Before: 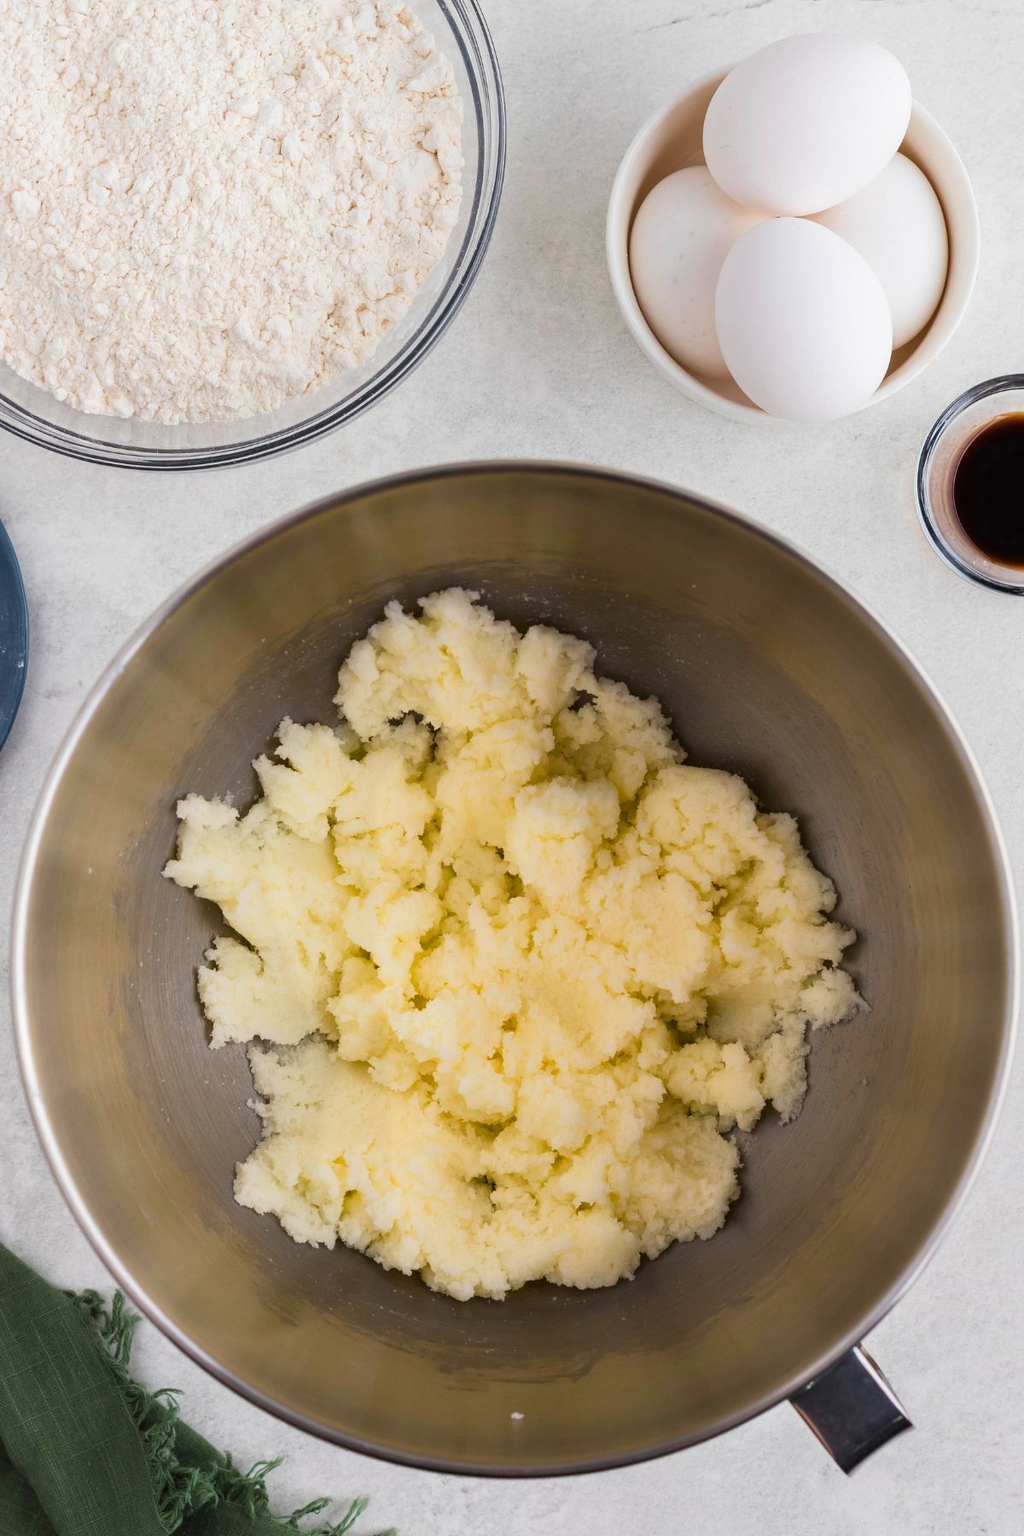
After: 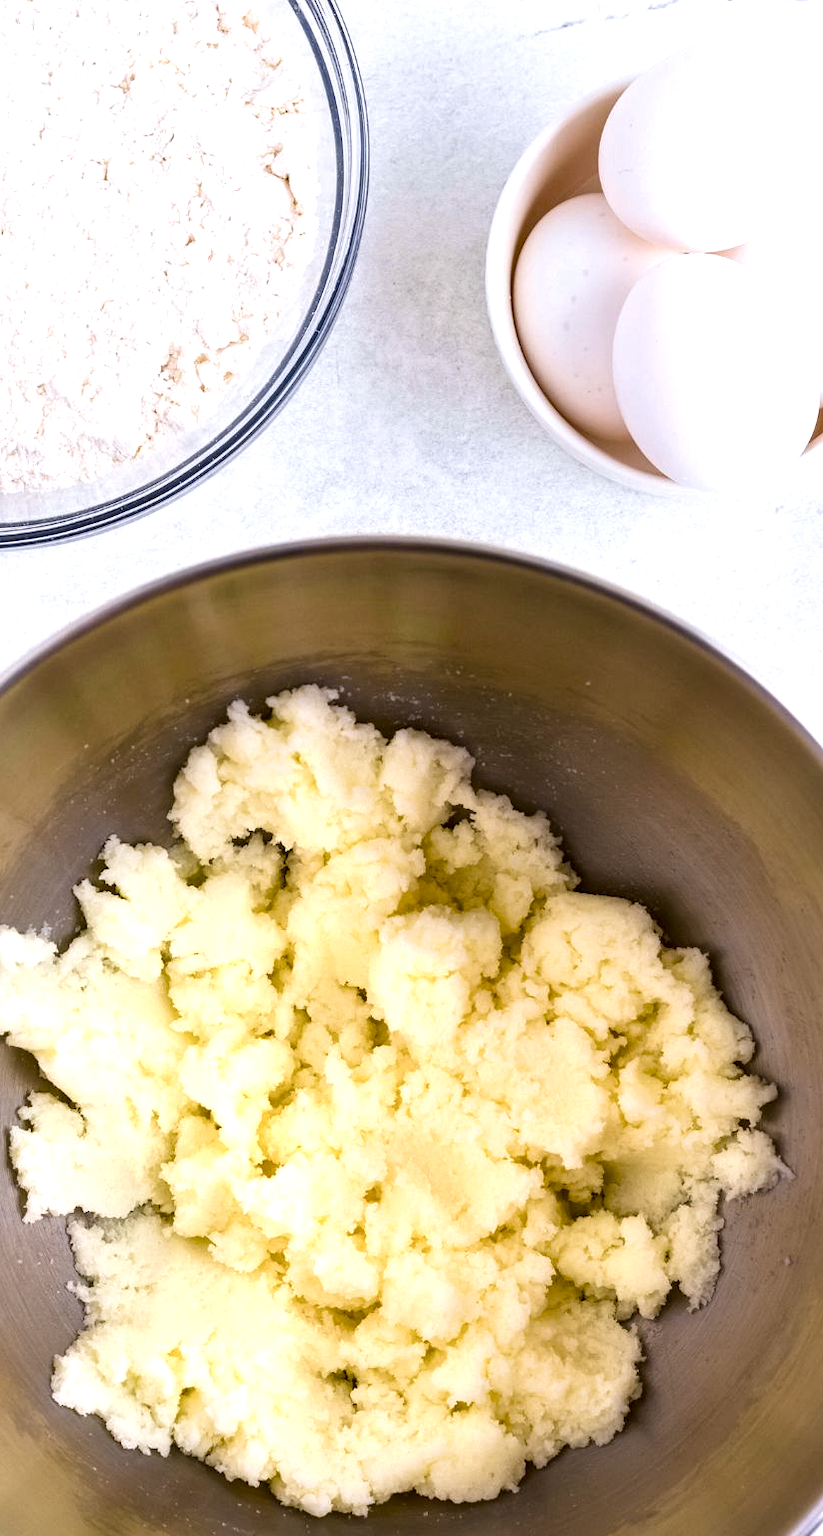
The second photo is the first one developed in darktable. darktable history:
crop: left 18.528%, right 12.389%, bottom 14.209%
contrast equalizer: y [[0.5 ×6], [0.5 ×6], [0.5 ×6], [0 ×6], [0, 0, 0, 0.581, 0.011, 0]]
local contrast: highlights 24%, shadows 74%, midtone range 0.748
color calibration: illuminant as shot in camera, x 0.358, y 0.373, temperature 4628.91 K
exposure: black level correction 0, exposure 0.7 EV, compensate highlight preservation false
color balance rgb: shadows lift › chroma 2.043%, shadows lift › hue 249.62°, perceptual saturation grading › global saturation 20%, perceptual saturation grading › highlights -25.724%, perceptual saturation grading › shadows 49.215%, global vibrance 9.298%
contrast brightness saturation: saturation -0.046
velvia: on, module defaults
